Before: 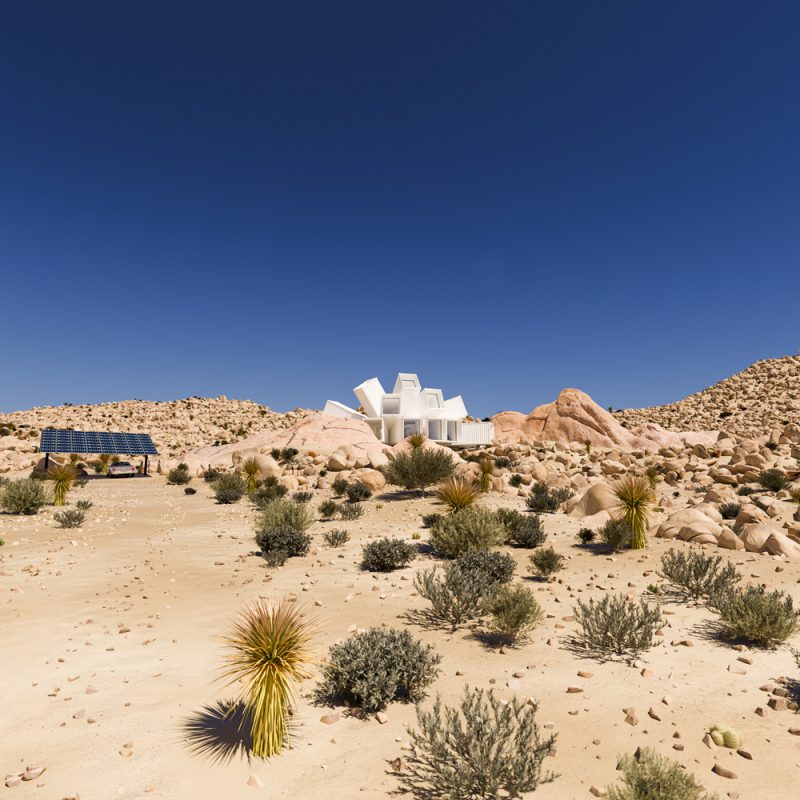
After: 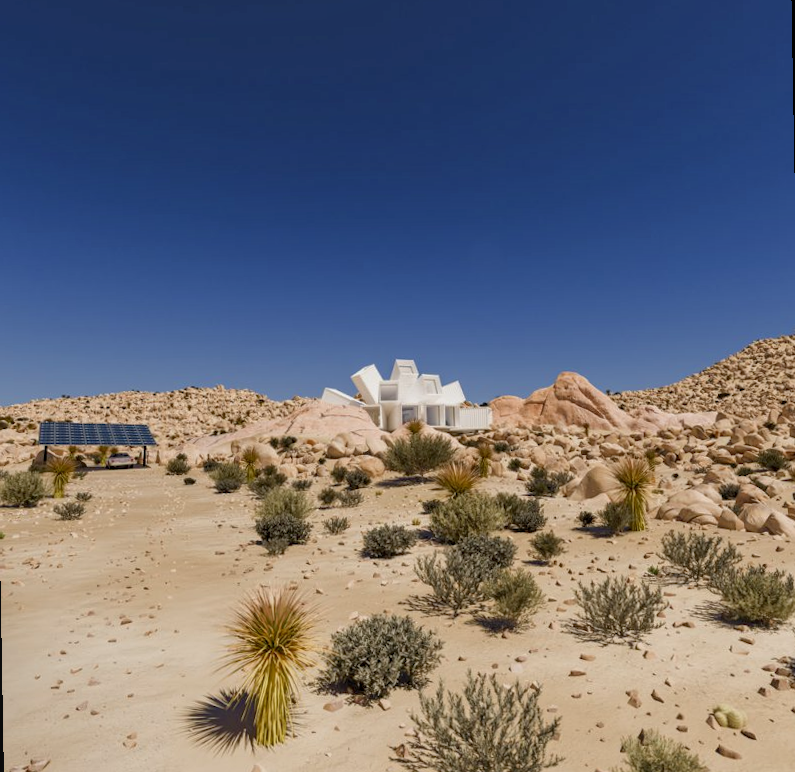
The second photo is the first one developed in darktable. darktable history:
tone equalizer: -8 EV 0.25 EV, -7 EV 0.417 EV, -6 EV 0.417 EV, -5 EV 0.25 EV, -3 EV -0.25 EV, -2 EV -0.417 EV, -1 EV -0.417 EV, +0 EV -0.25 EV, edges refinement/feathering 500, mask exposure compensation -1.57 EV, preserve details guided filter
rotate and perspective: rotation -1°, crop left 0.011, crop right 0.989, crop top 0.025, crop bottom 0.975
local contrast: on, module defaults
